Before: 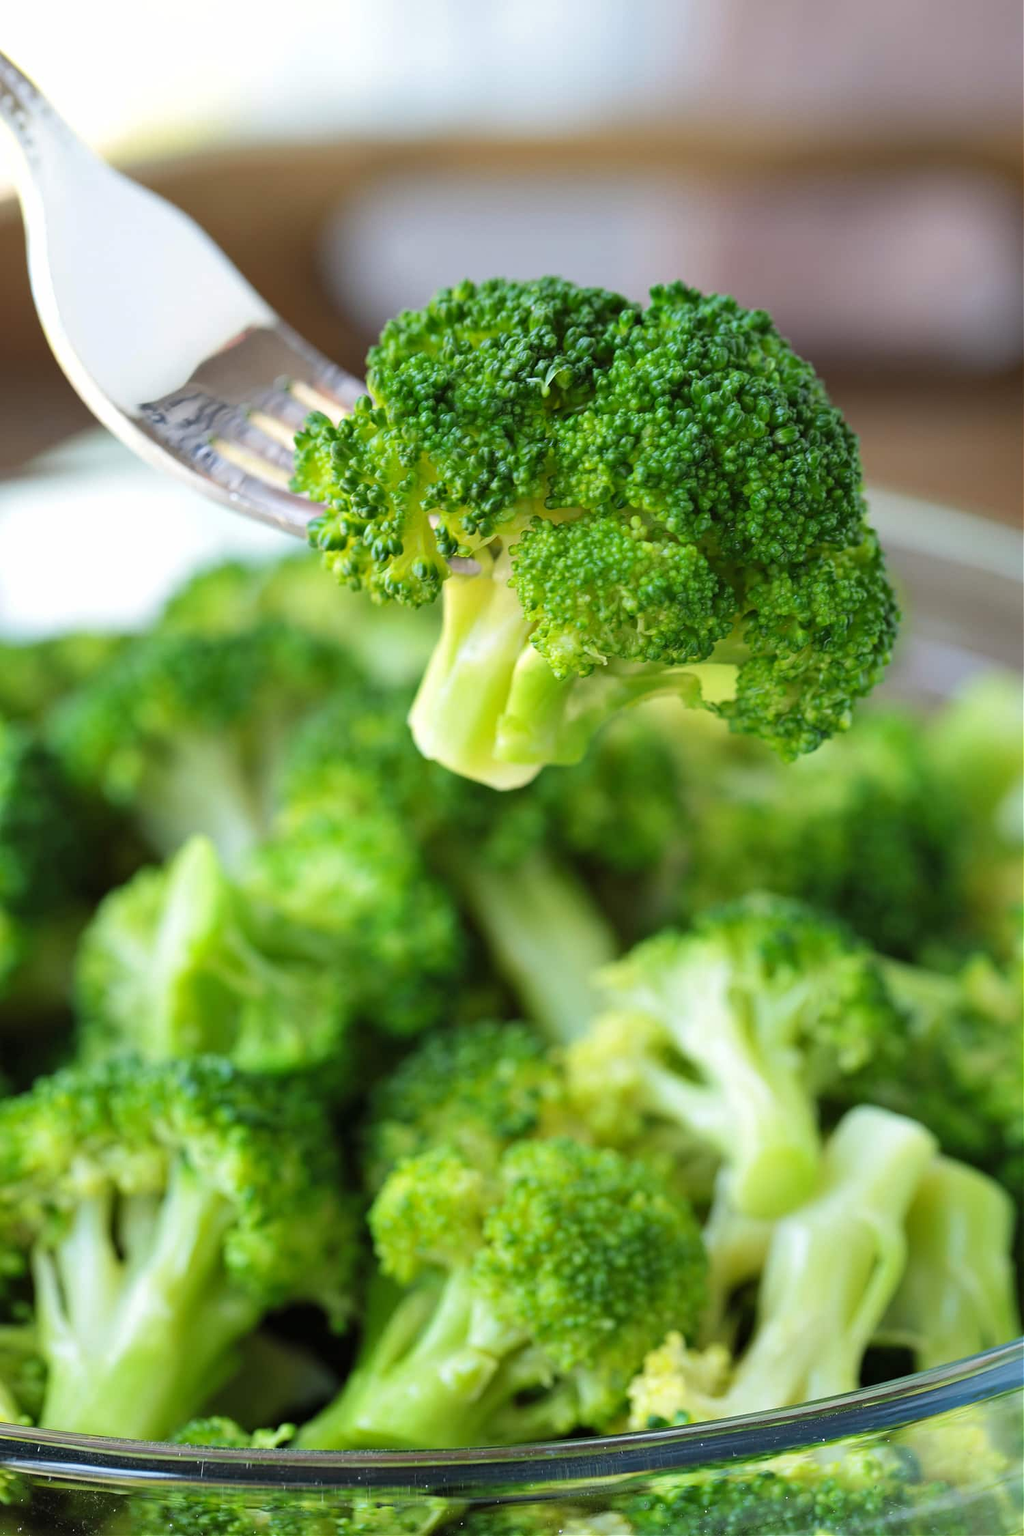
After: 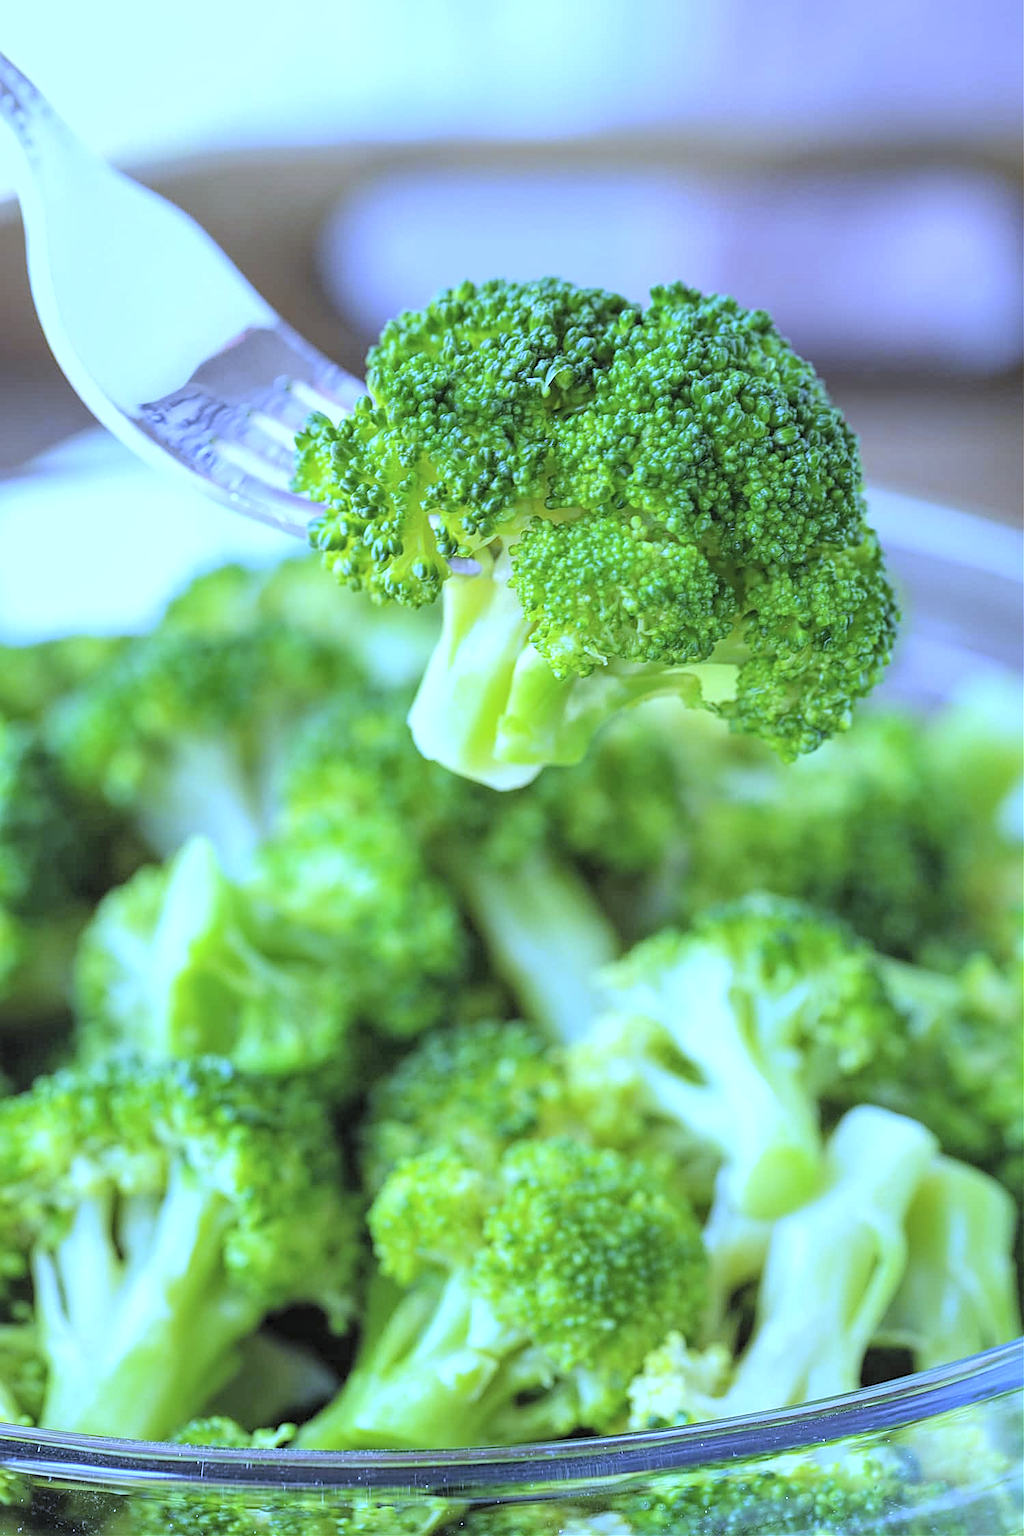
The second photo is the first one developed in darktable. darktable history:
local contrast: highlights 99%, shadows 86%, detail 160%, midtone range 0.2
sharpen: on, module defaults
contrast brightness saturation: brightness 0.28
white balance: red 0.766, blue 1.537
